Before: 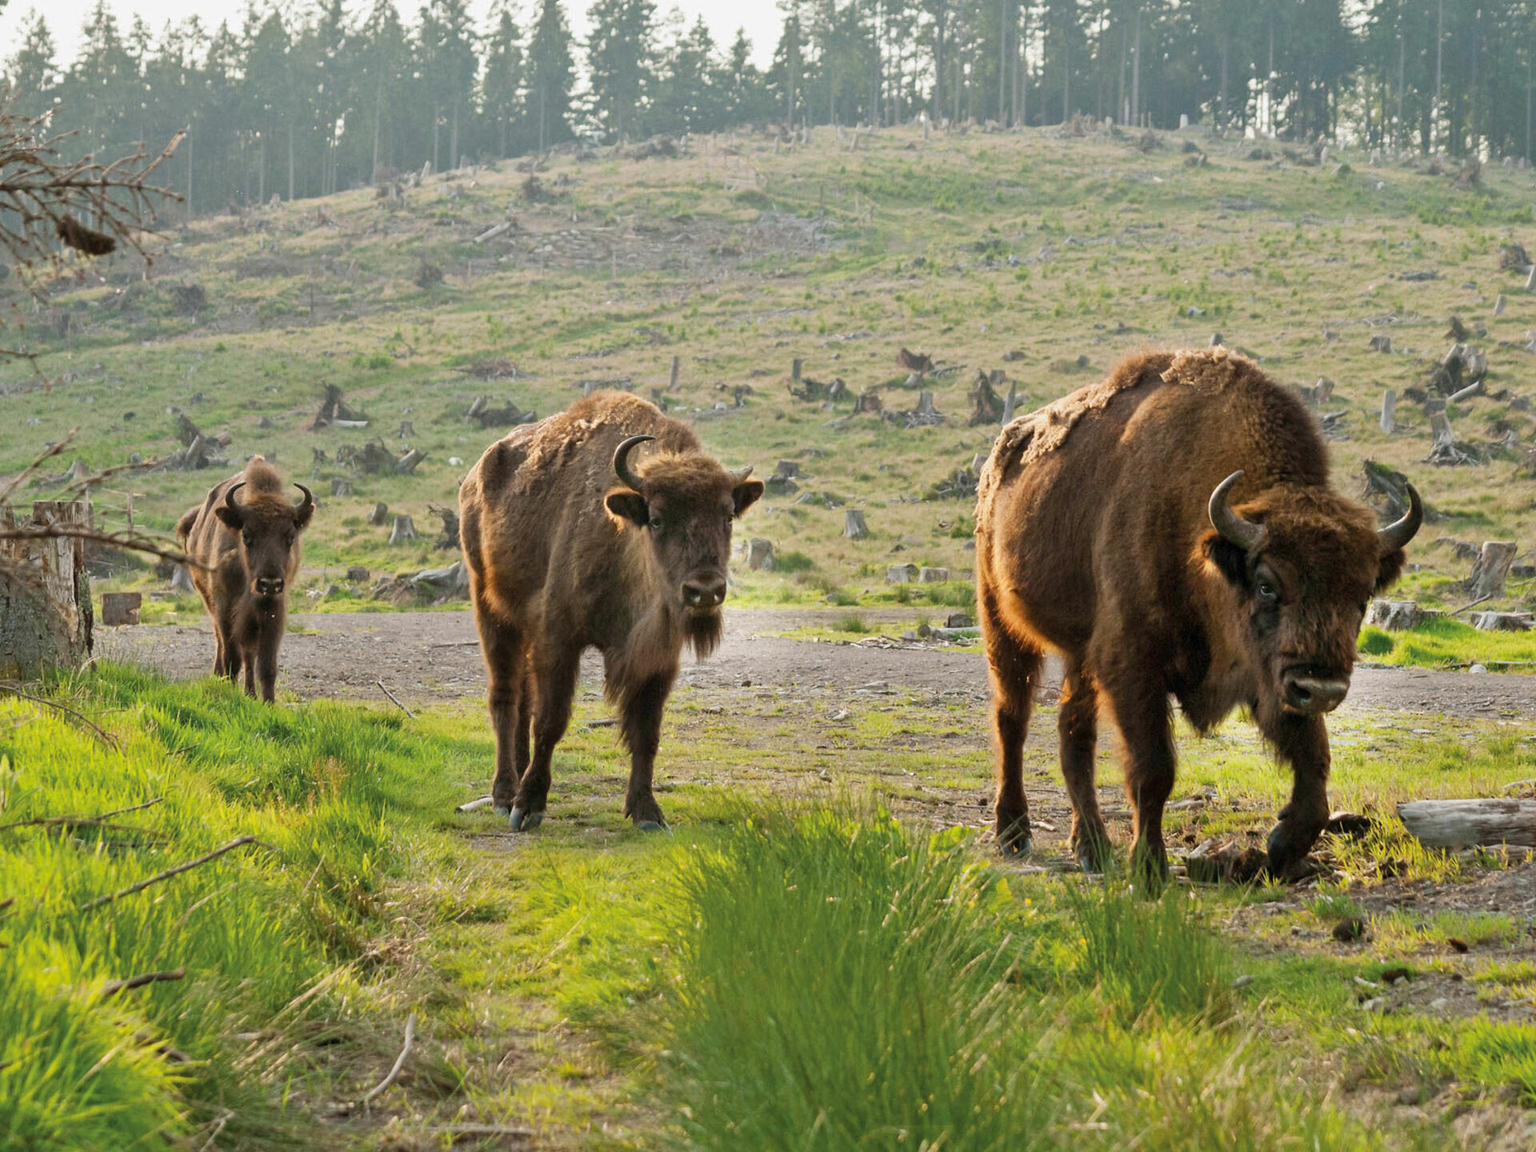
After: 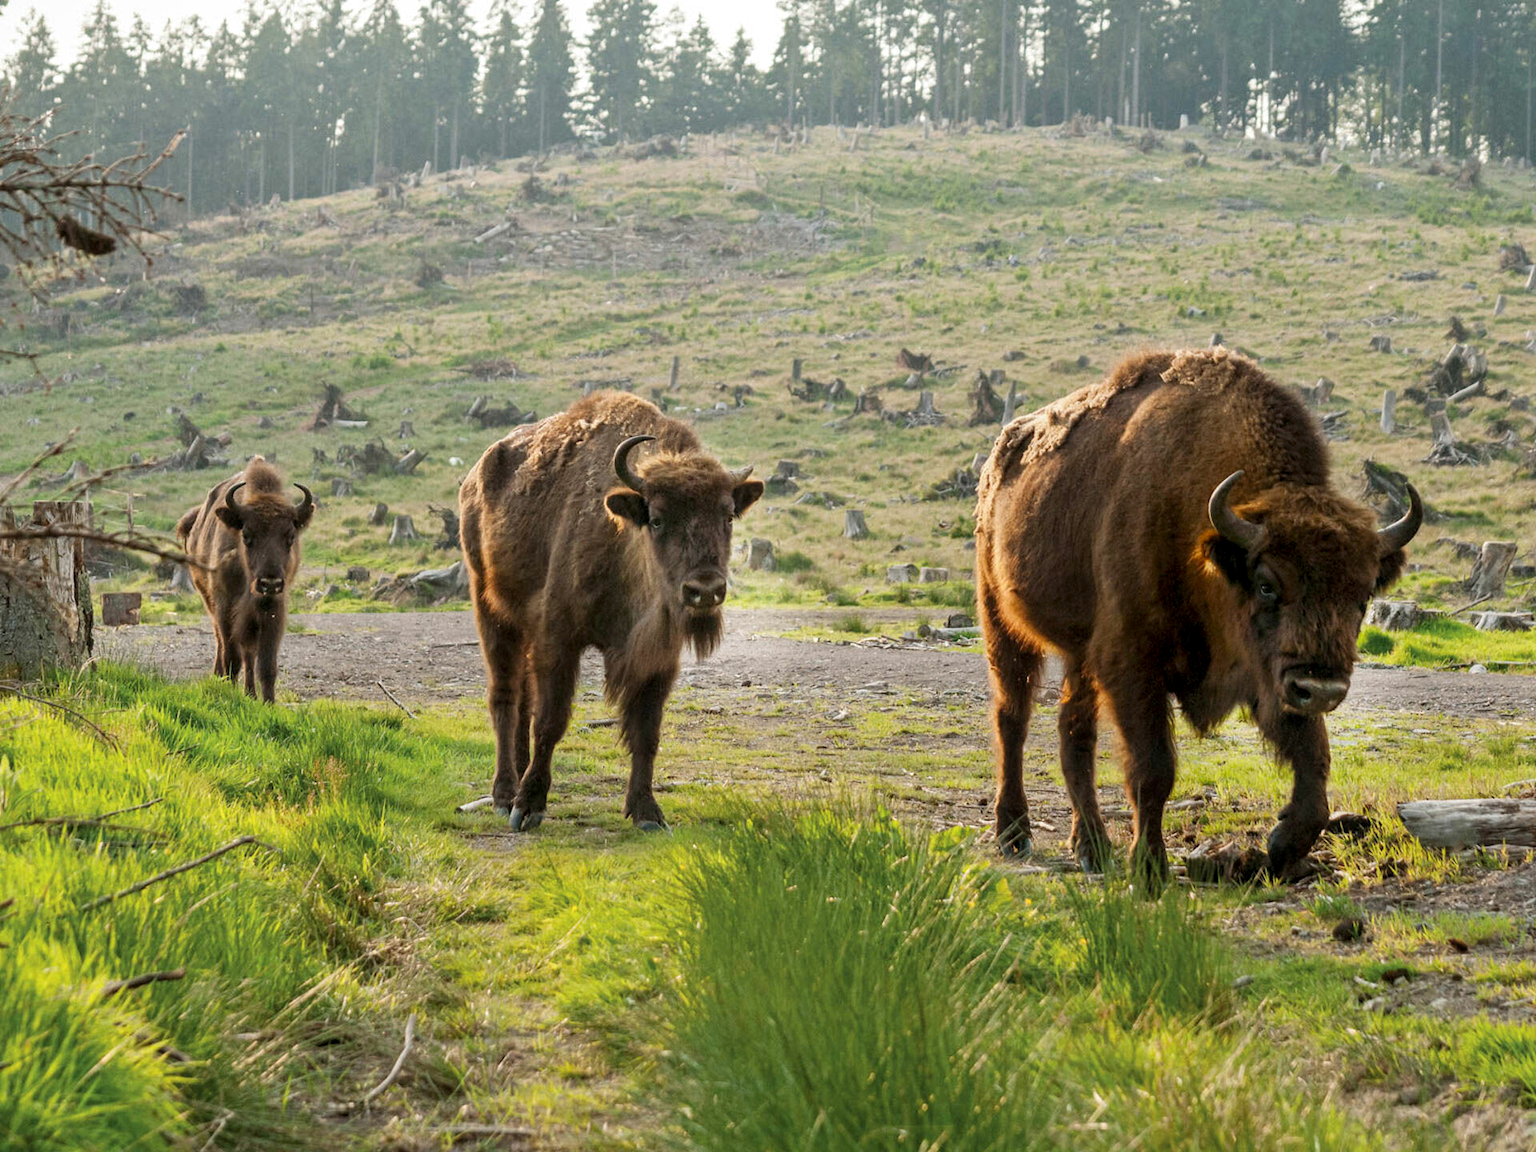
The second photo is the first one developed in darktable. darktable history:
local contrast: on, module defaults
shadows and highlights: shadows -71.86, highlights 34.81, soften with gaussian
